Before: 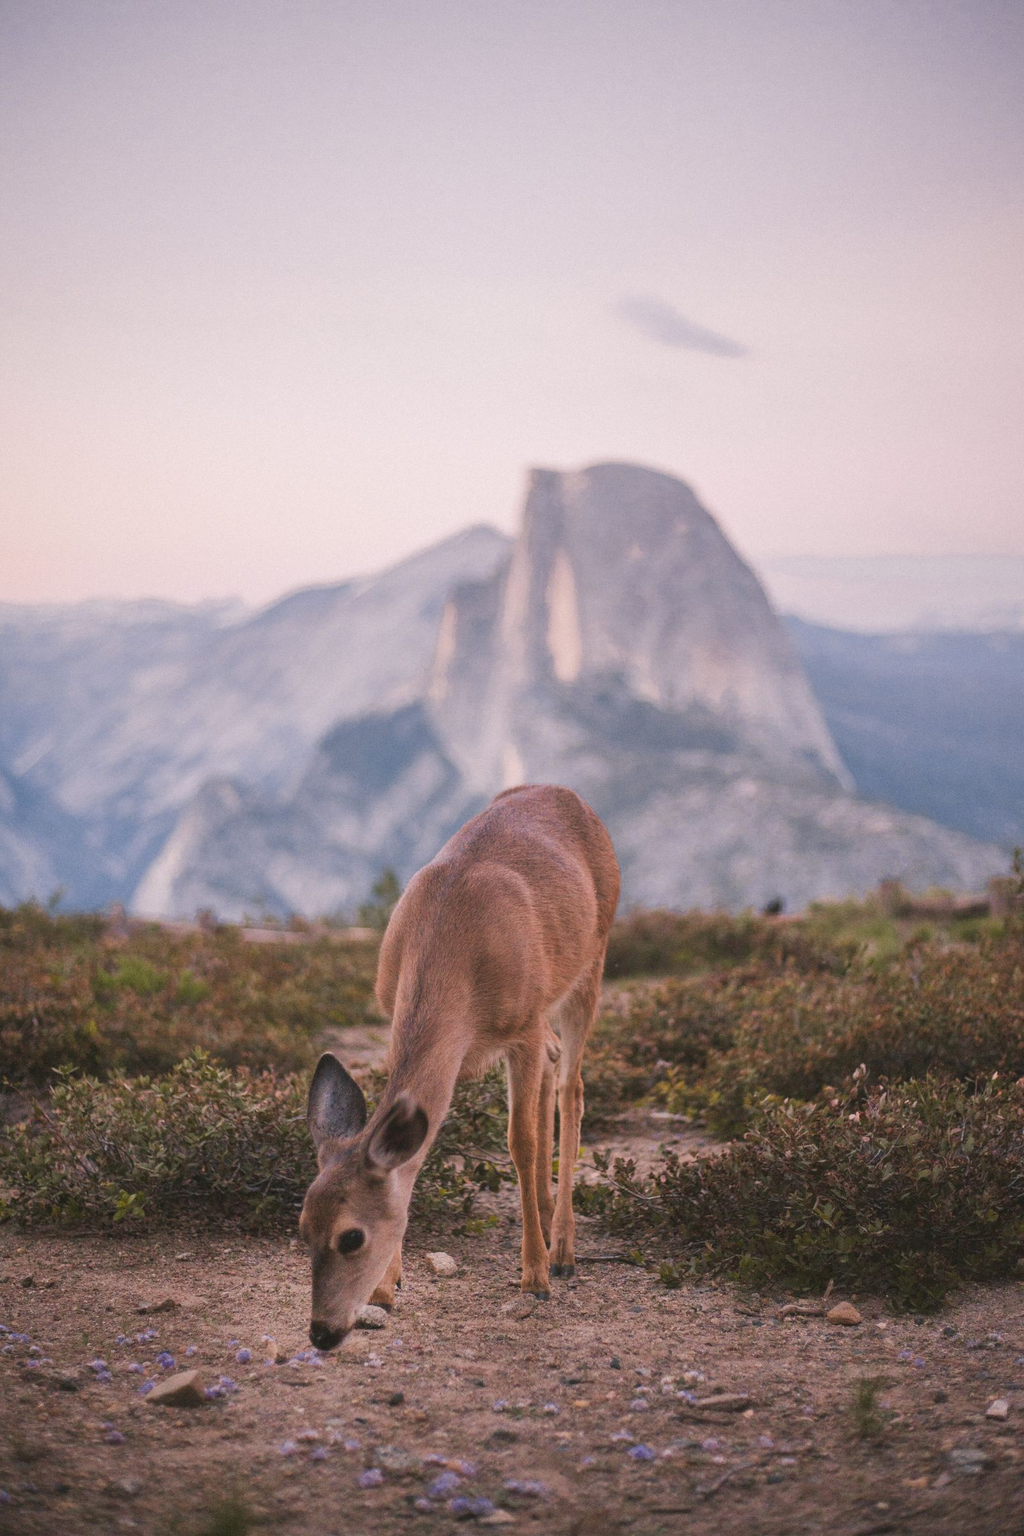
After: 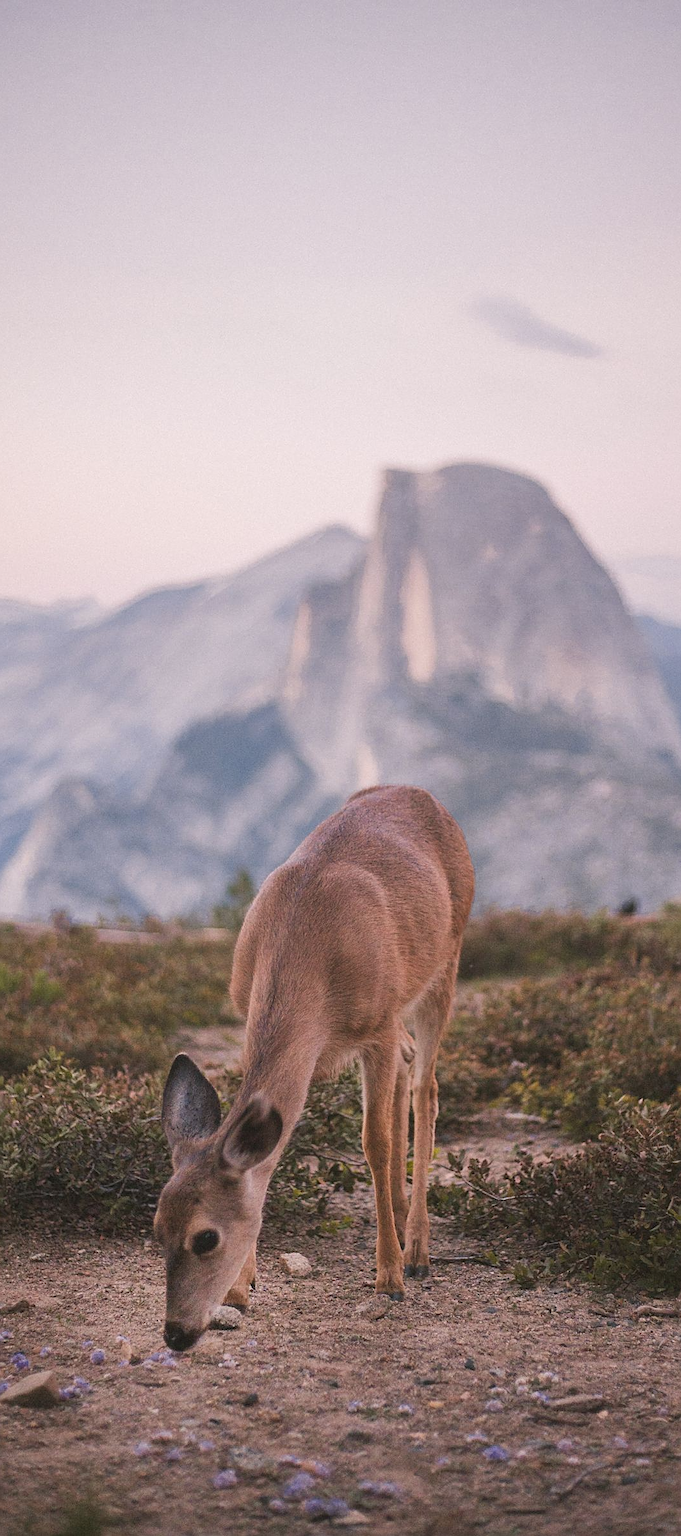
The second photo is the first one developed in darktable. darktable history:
sharpen: amount 0.497
contrast brightness saturation: saturation -0.067
crop and rotate: left 14.292%, right 19.127%
